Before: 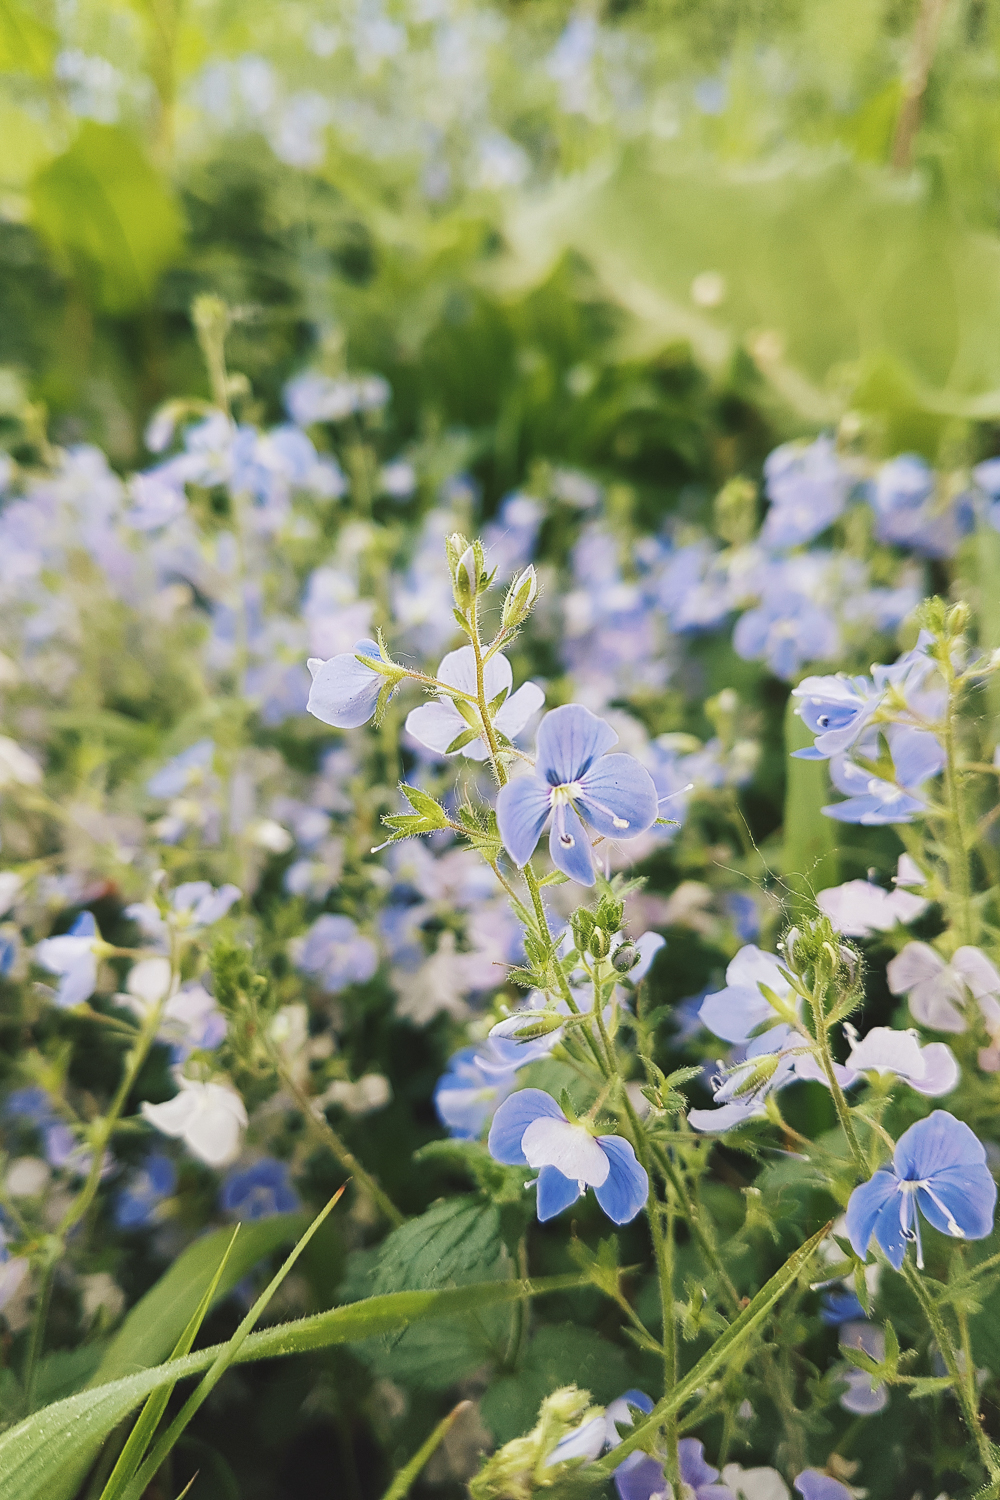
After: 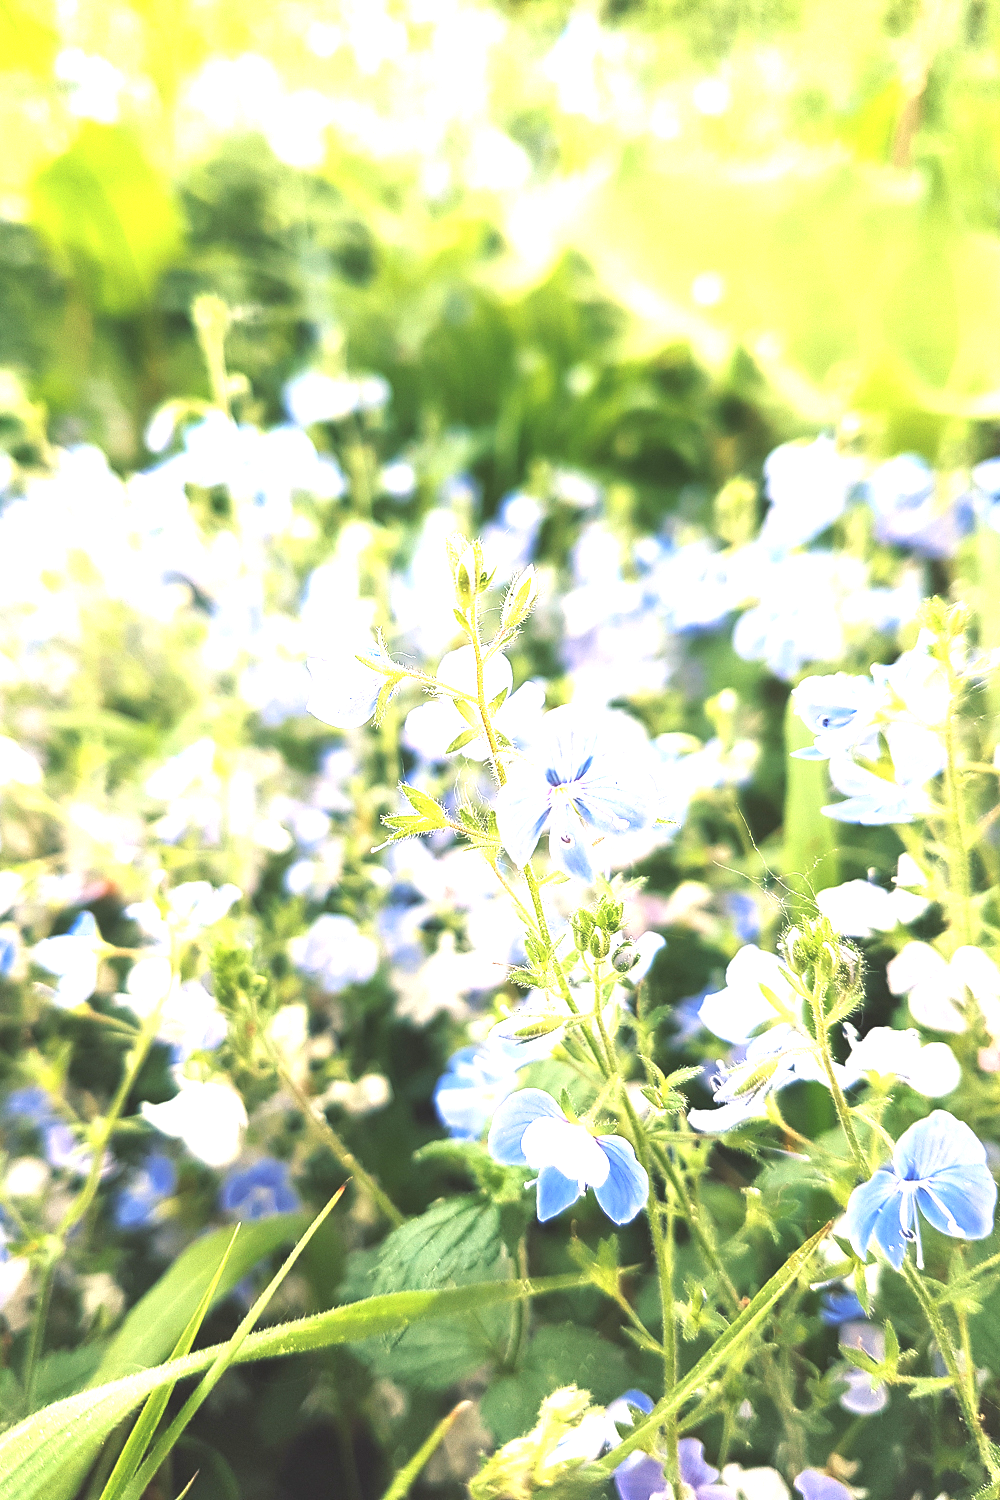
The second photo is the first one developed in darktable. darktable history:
exposure: black level correction 0, exposure 1.454 EV, compensate highlight preservation false
